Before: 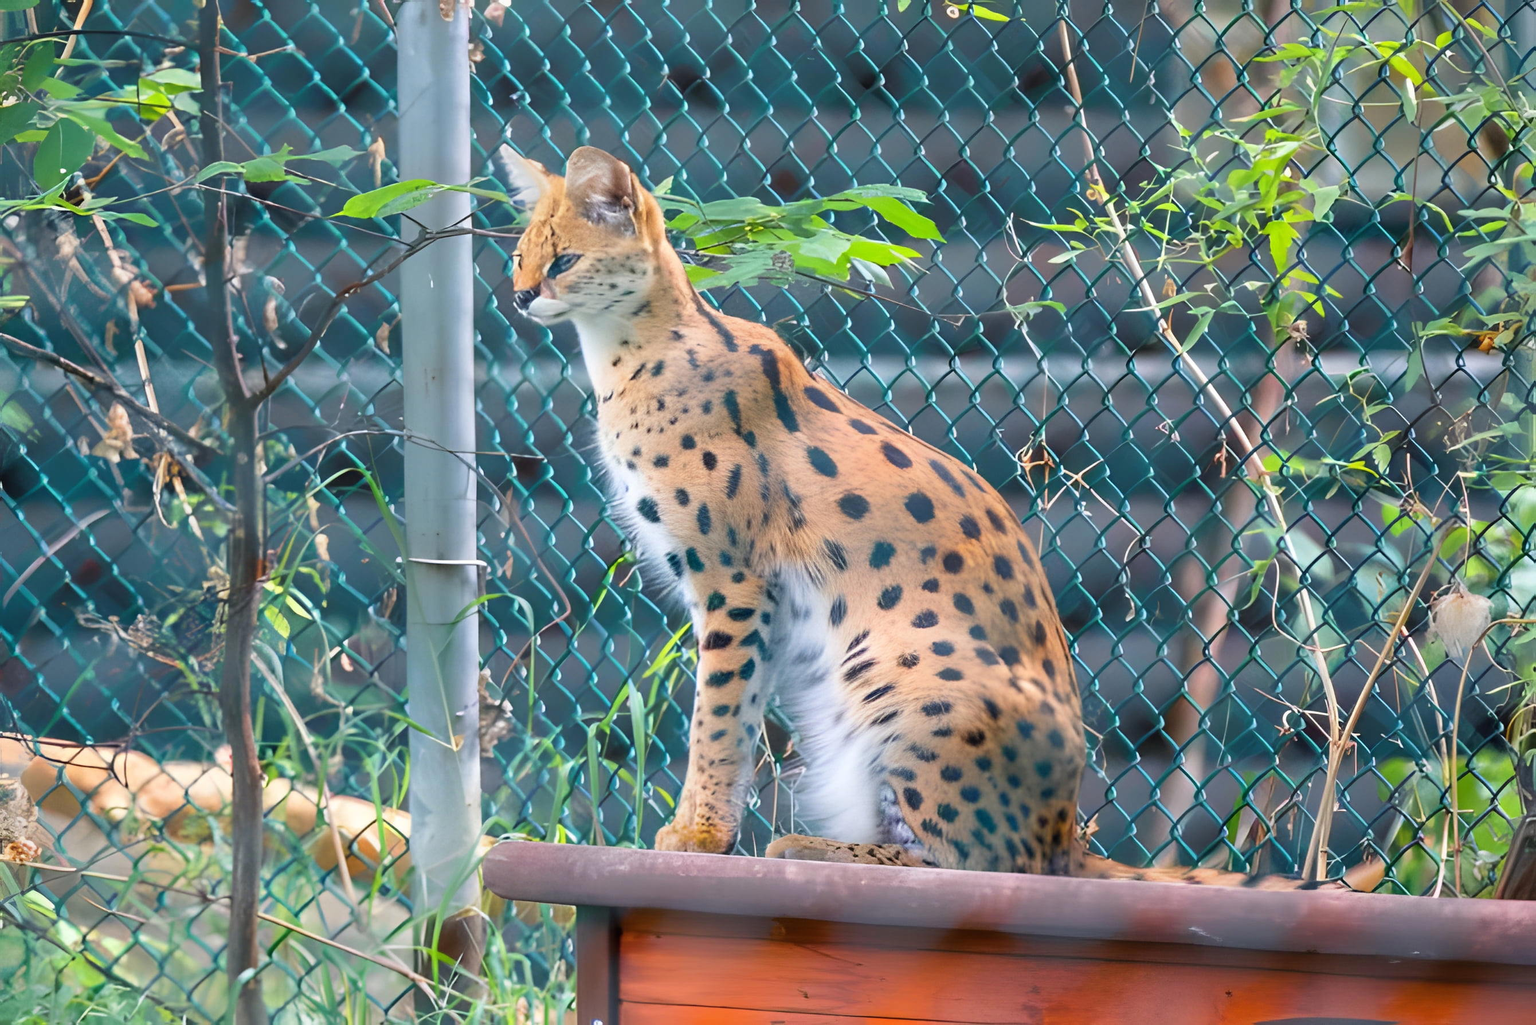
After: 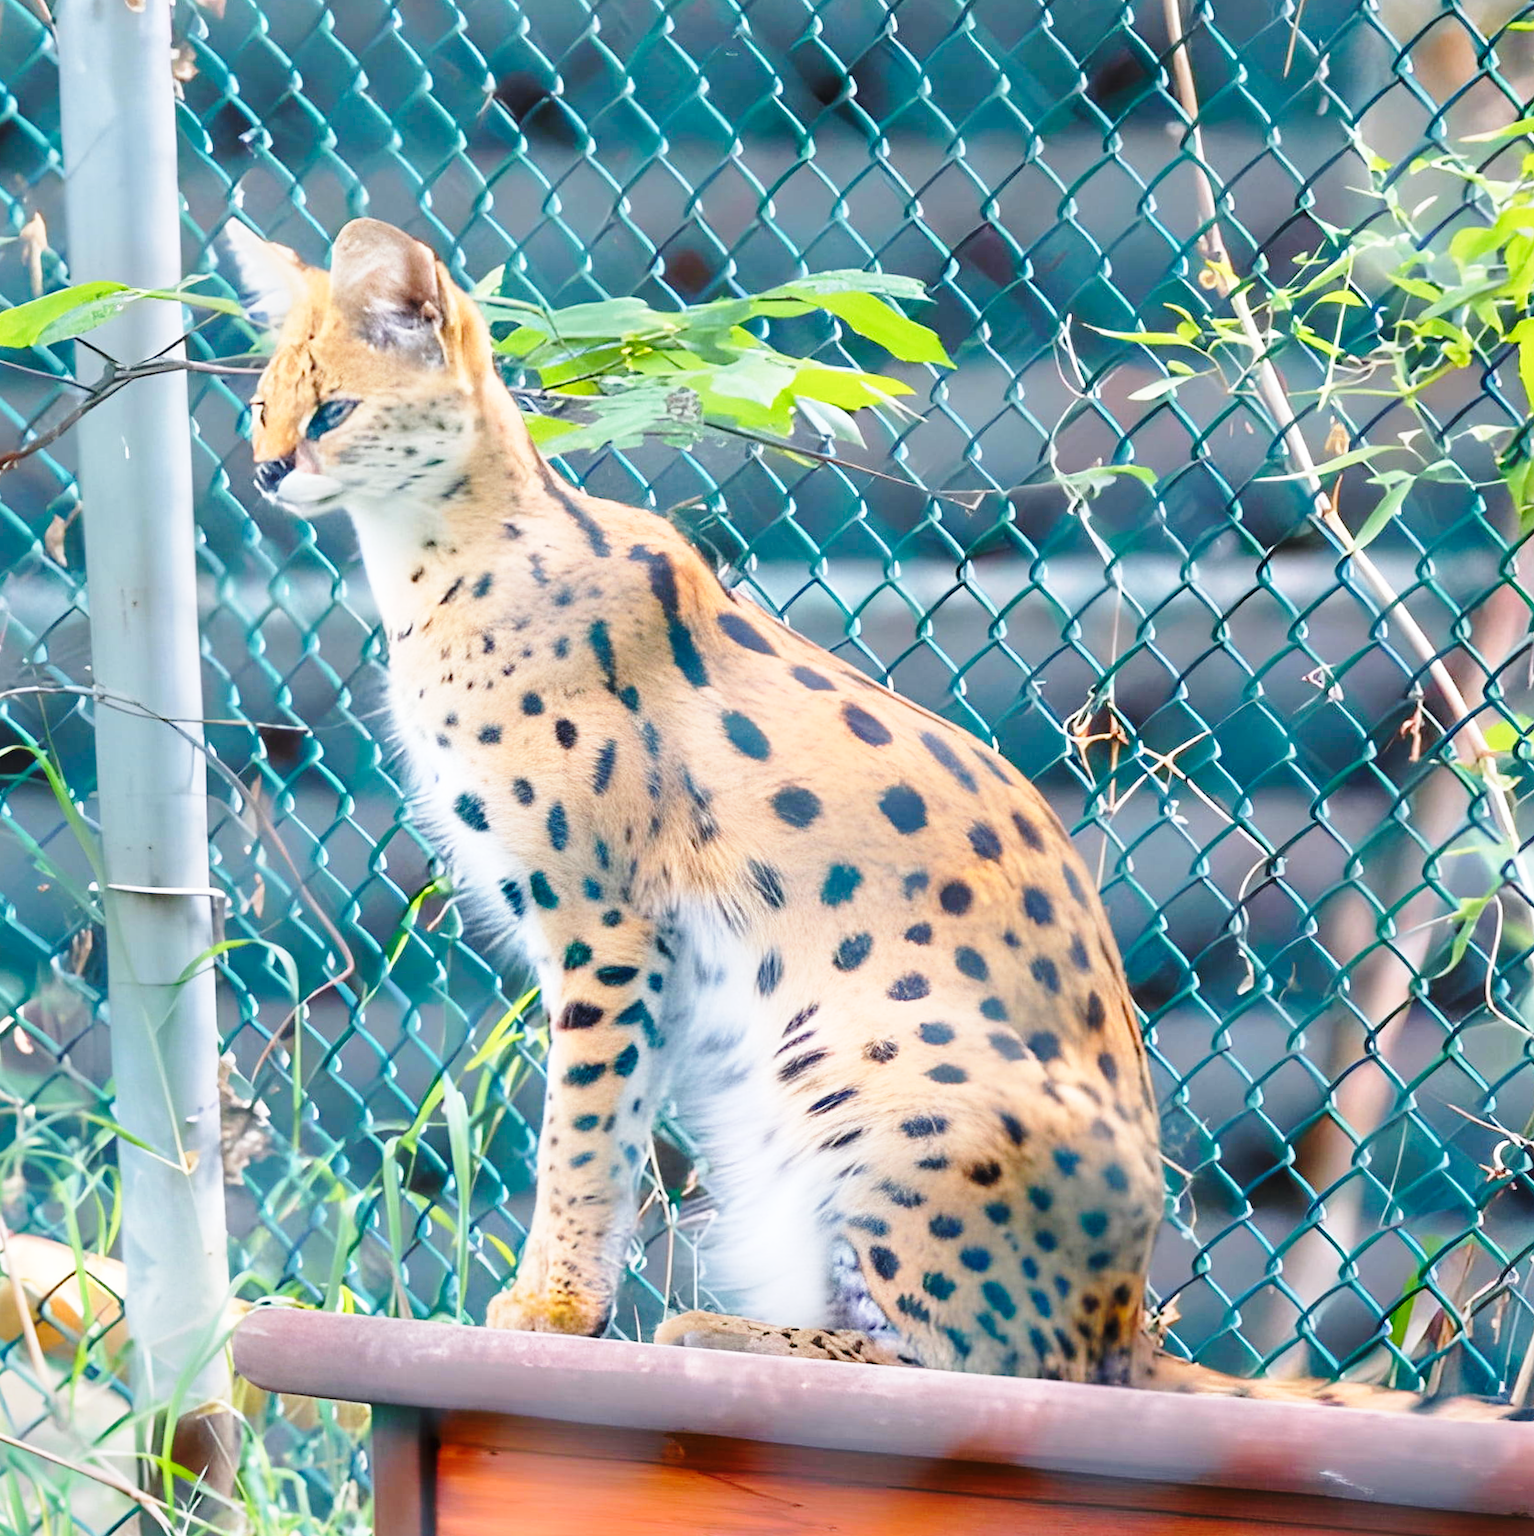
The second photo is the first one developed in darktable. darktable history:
crop and rotate: left 18.442%, right 15.508%
rotate and perspective: rotation 0.062°, lens shift (vertical) 0.115, lens shift (horizontal) -0.133, crop left 0.047, crop right 0.94, crop top 0.061, crop bottom 0.94
base curve: curves: ch0 [(0, 0) (0.028, 0.03) (0.121, 0.232) (0.46, 0.748) (0.859, 0.968) (1, 1)], preserve colors none
